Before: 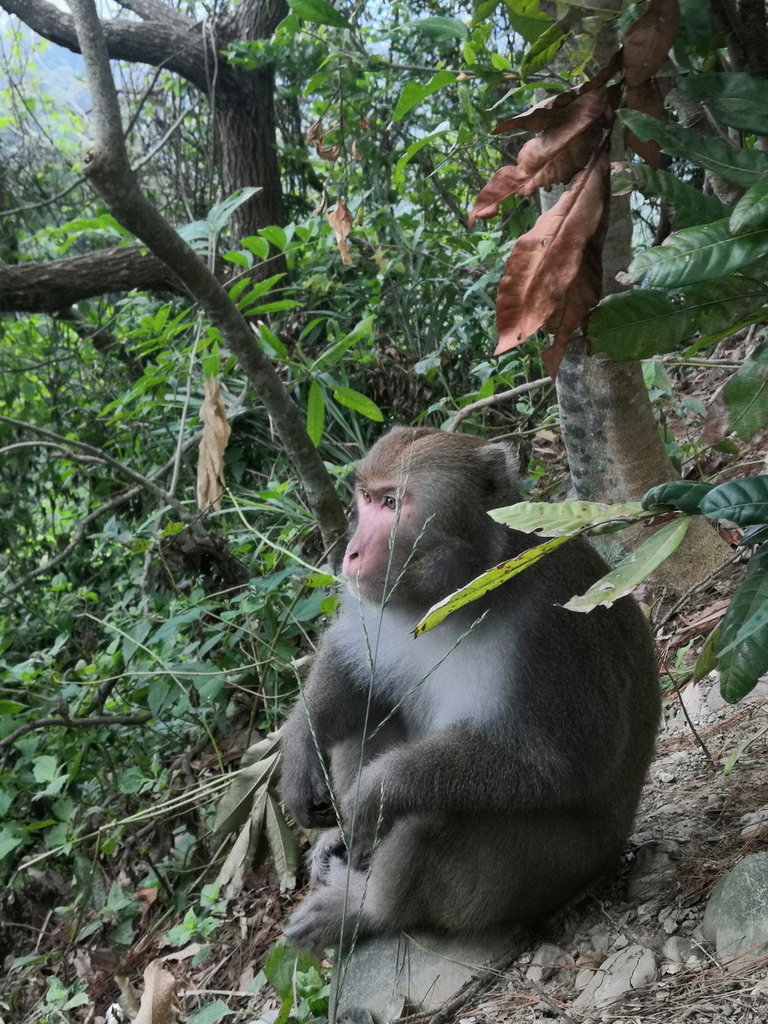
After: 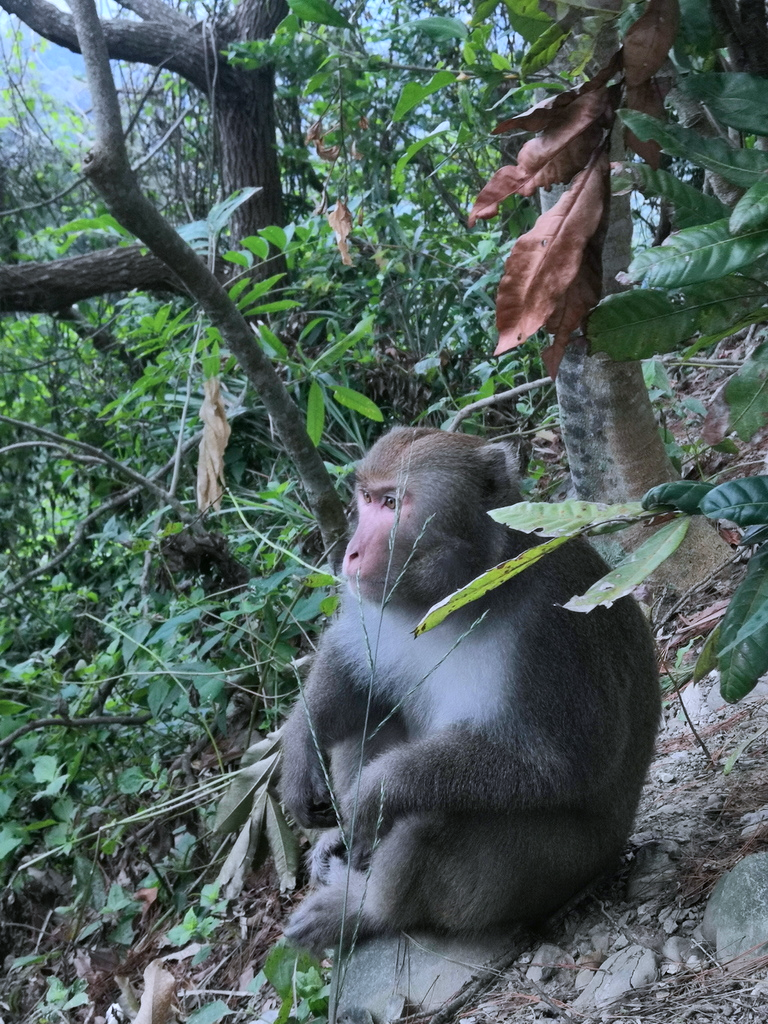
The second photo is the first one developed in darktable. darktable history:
shadows and highlights: low approximation 0.01, soften with gaussian
color calibration: illuminant as shot in camera, x 0.37, y 0.382, temperature 4313.32 K
